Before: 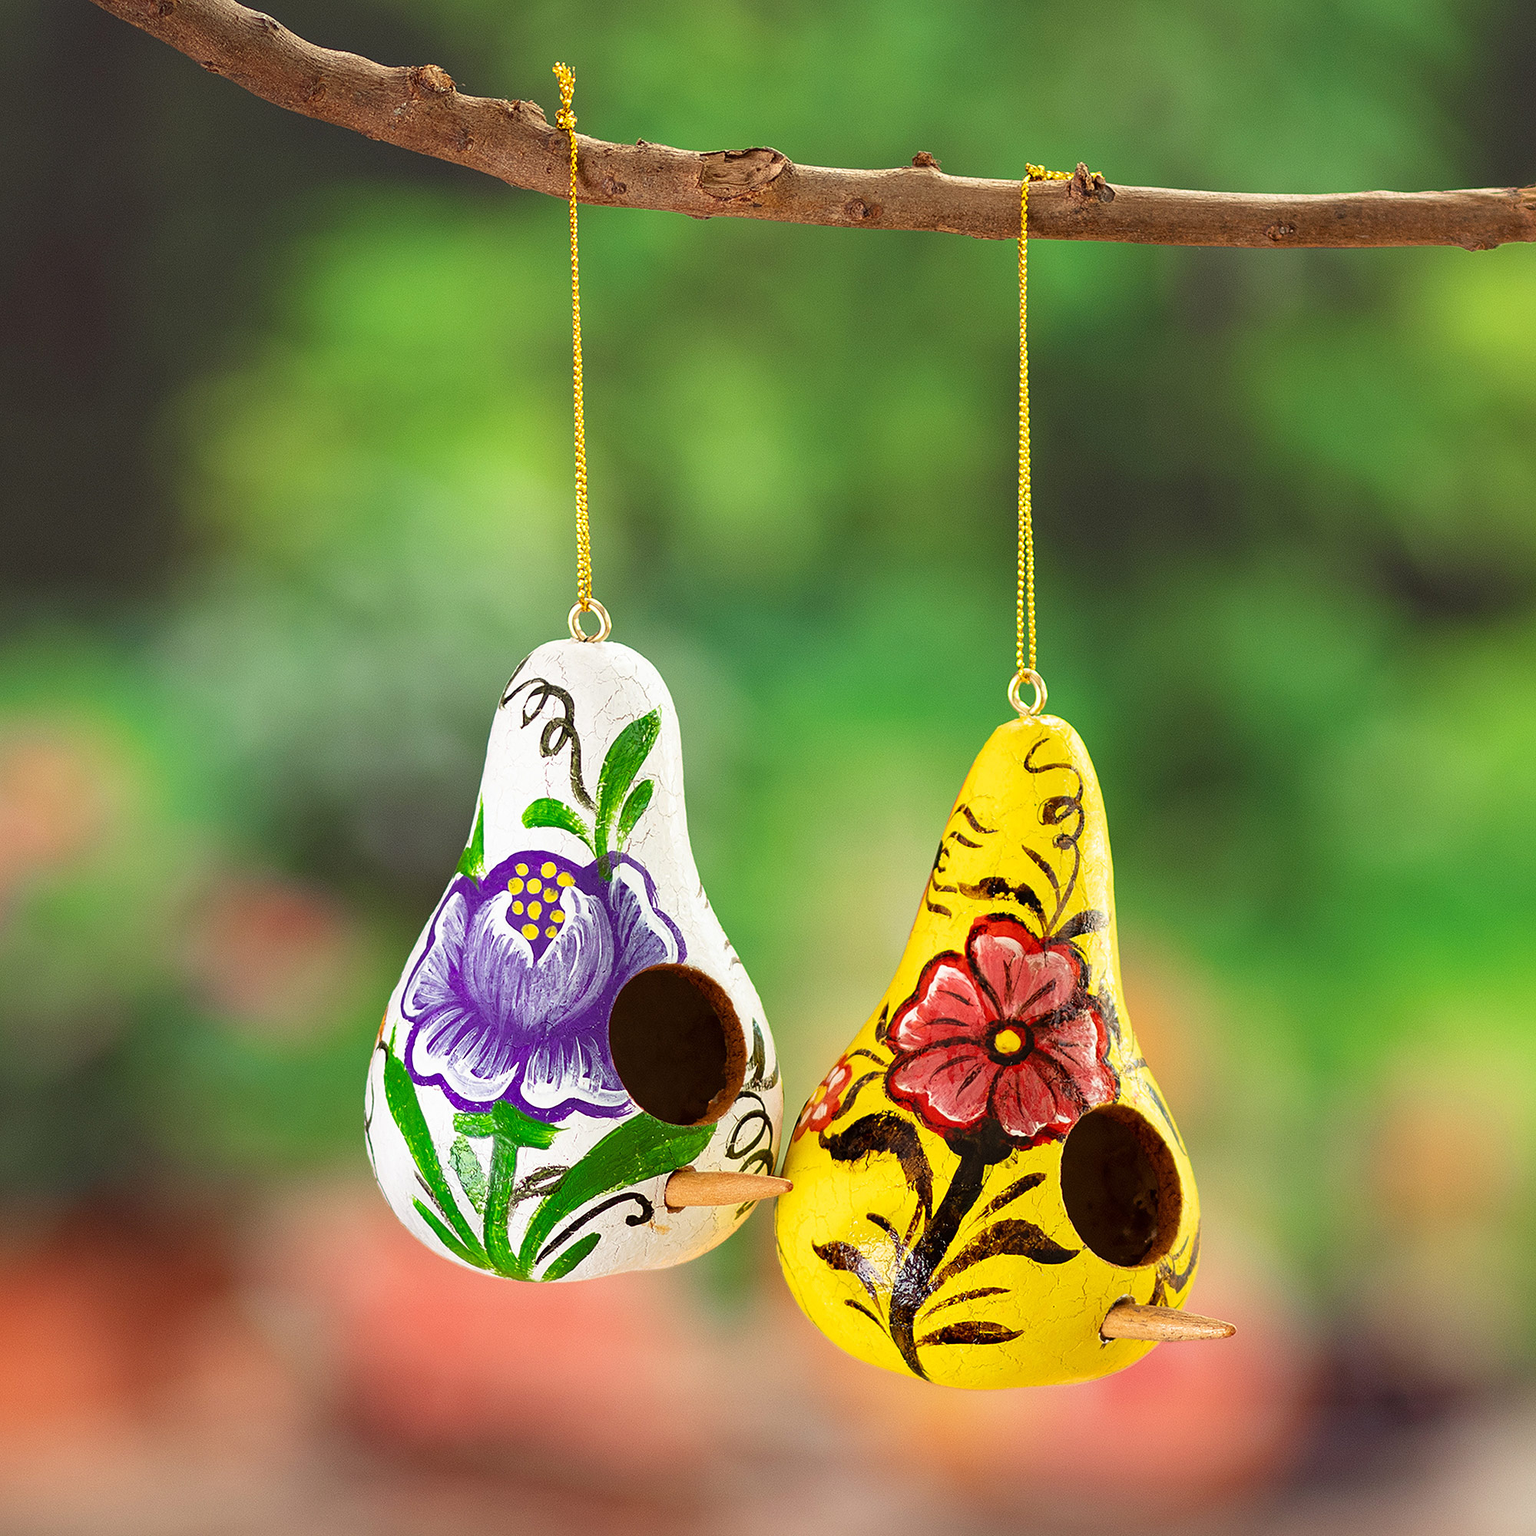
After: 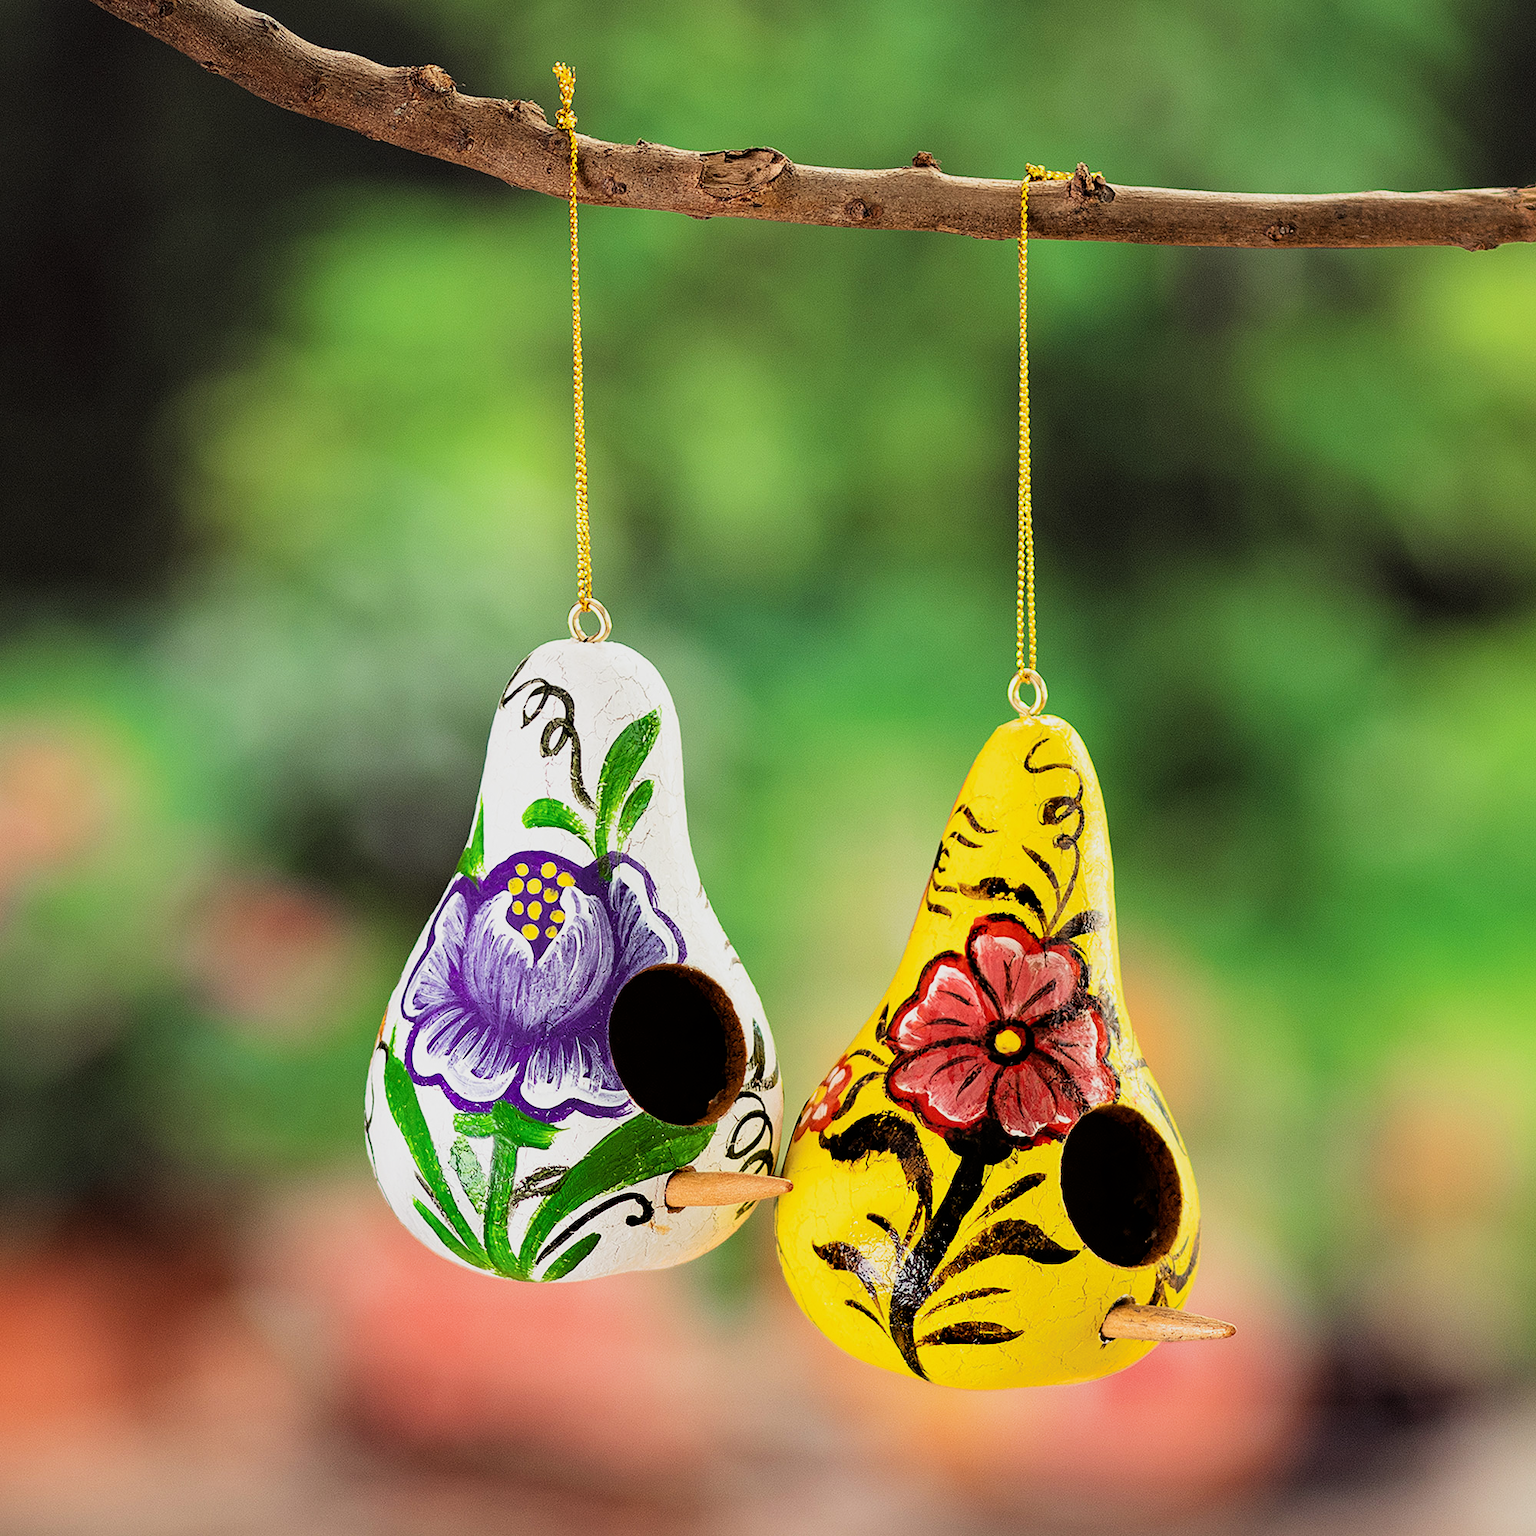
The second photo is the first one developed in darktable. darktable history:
filmic rgb: black relative exposure -5 EV, white relative exposure 3.5 EV, hardness 3.19, contrast 1.3, highlights saturation mix -50%
